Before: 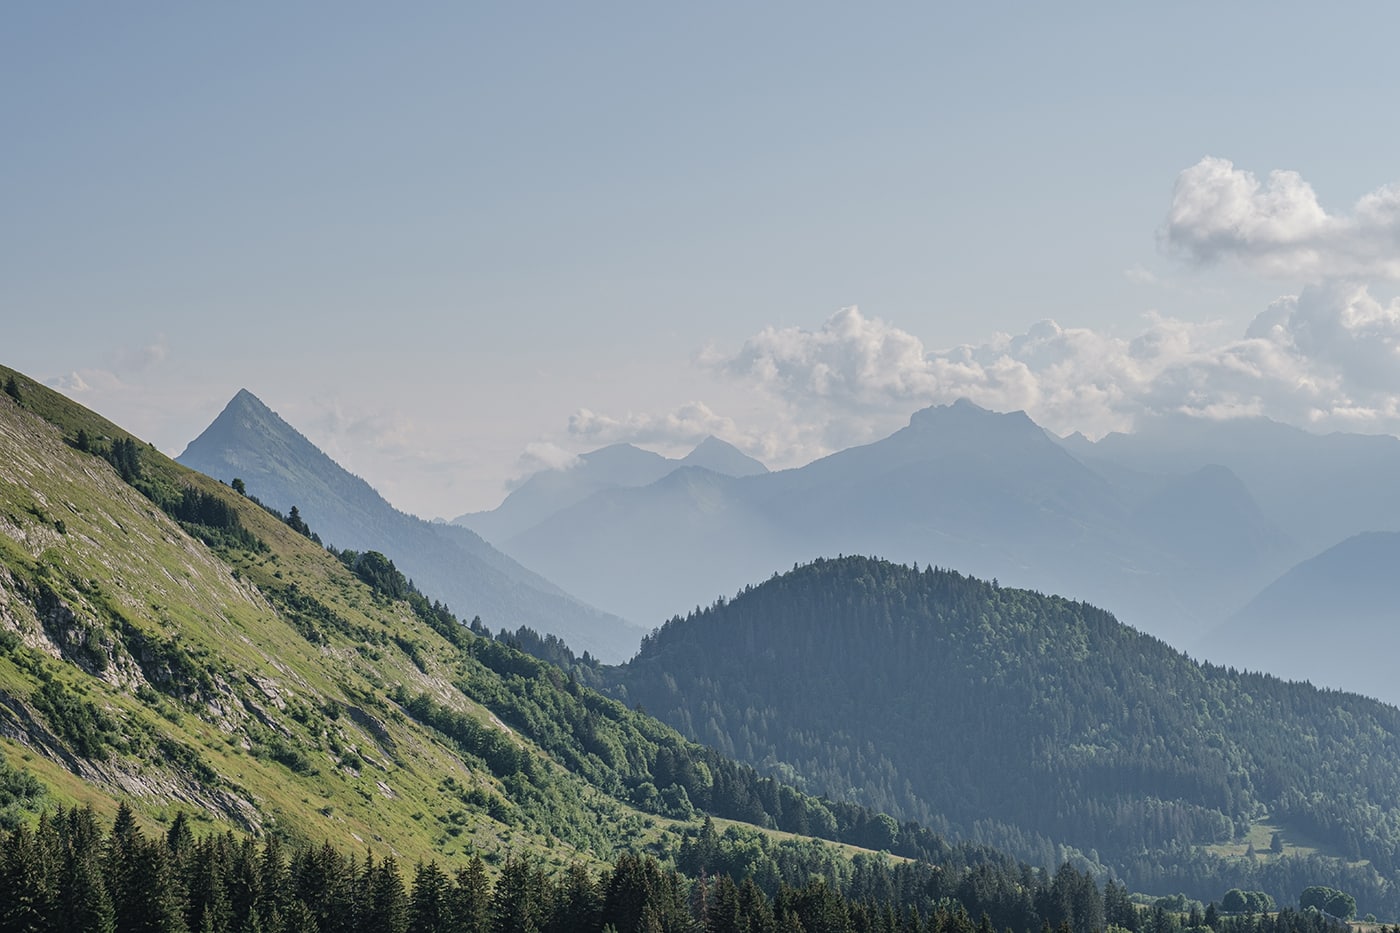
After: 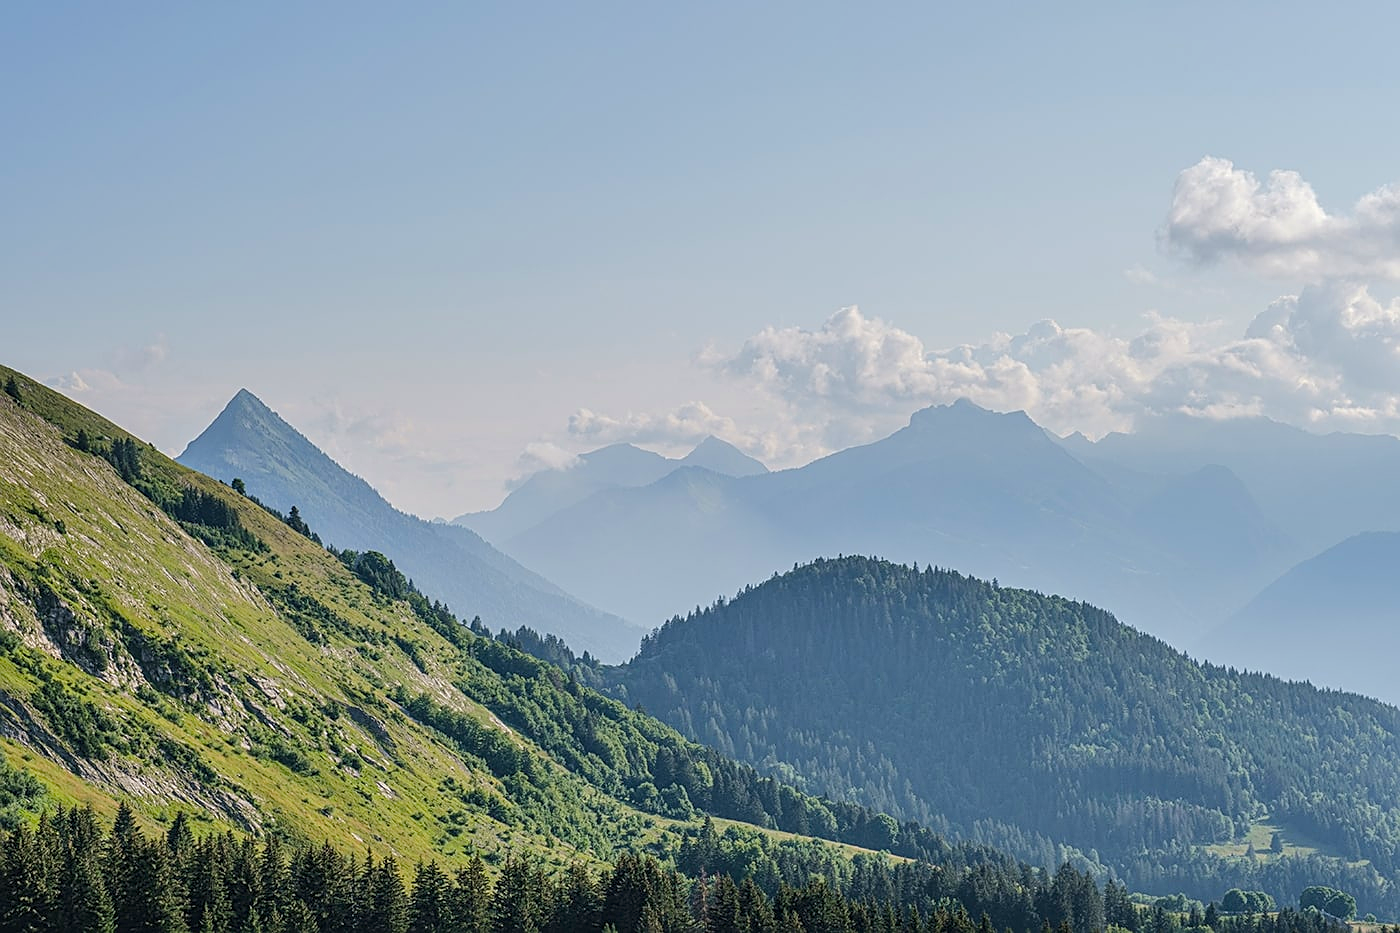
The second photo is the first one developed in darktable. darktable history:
sharpen: on, module defaults
local contrast: on, module defaults
color balance rgb: perceptual saturation grading › global saturation 25%, perceptual brilliance grading › mid-tones 10%, perceptual brilliance grading › shadows 15%, global vibrance 20%
